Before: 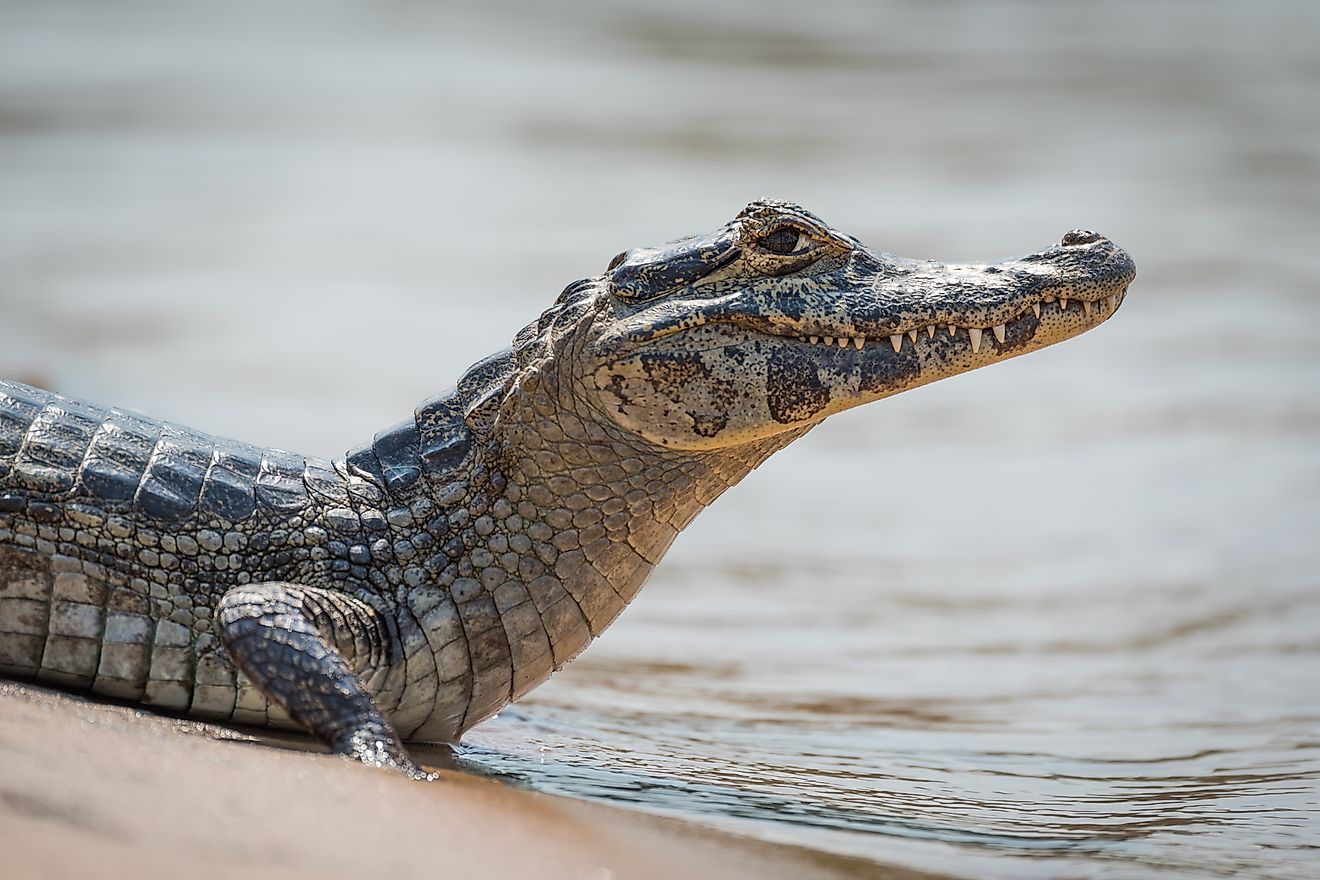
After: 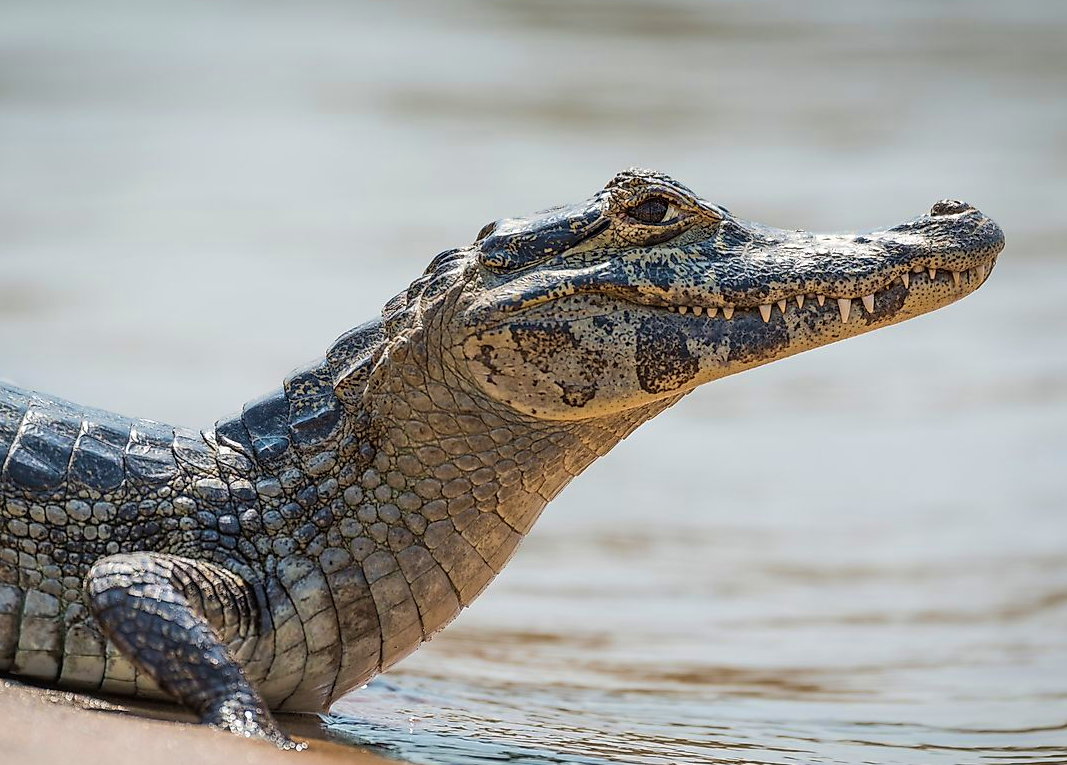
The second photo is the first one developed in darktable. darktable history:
velvia: on, module defaults
crop: left 9.929%, top 3.475%, right 9.188%, bottom 9.529%
